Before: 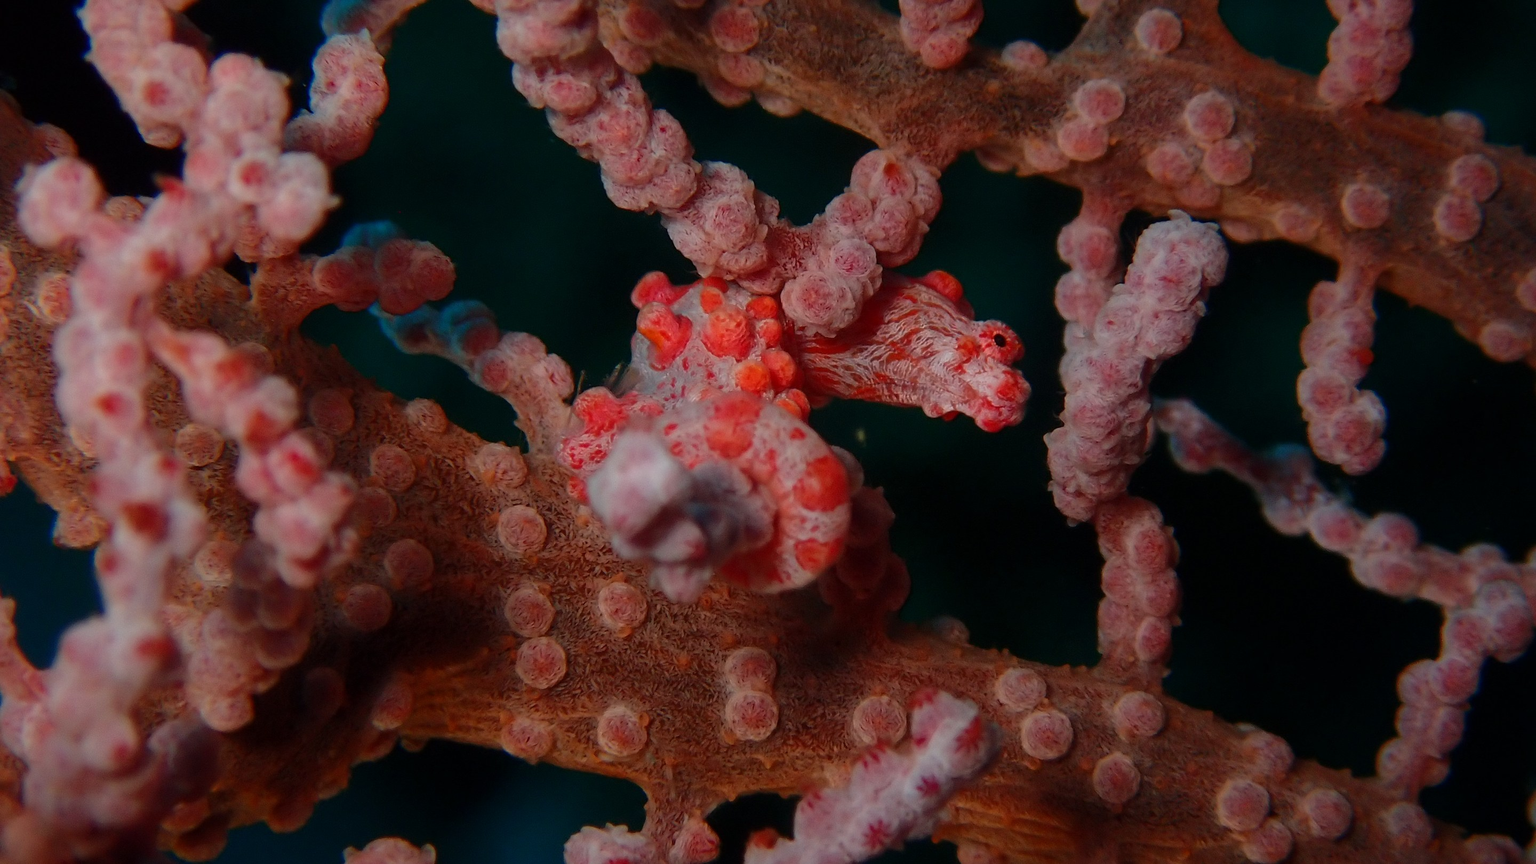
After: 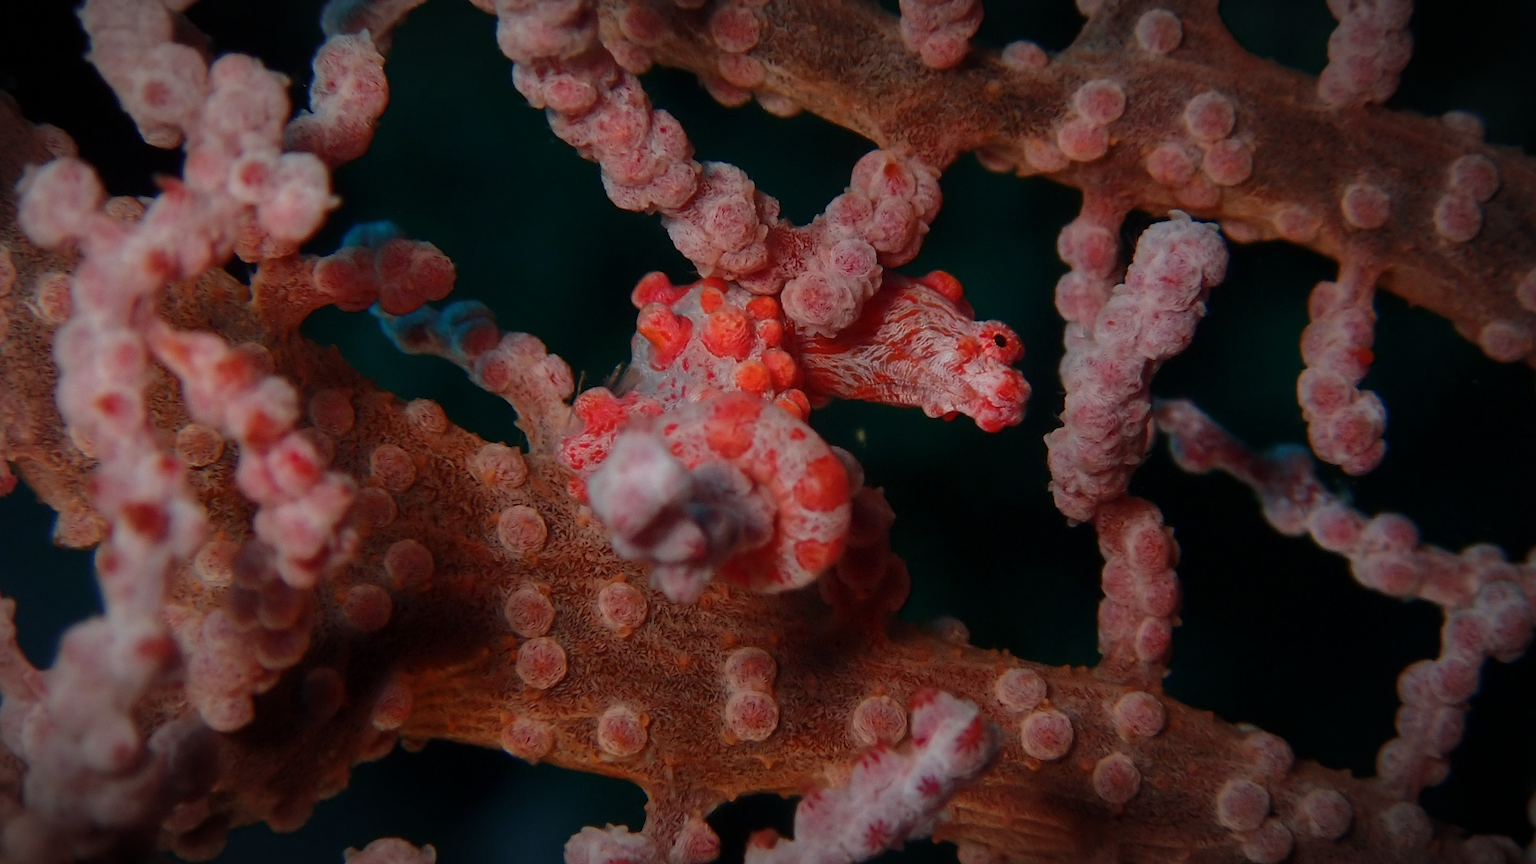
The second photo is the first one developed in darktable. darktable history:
color correction: saturation 0.98
color balance rgb: global vibrance 0.5%
vignetting: automatic ratio true
